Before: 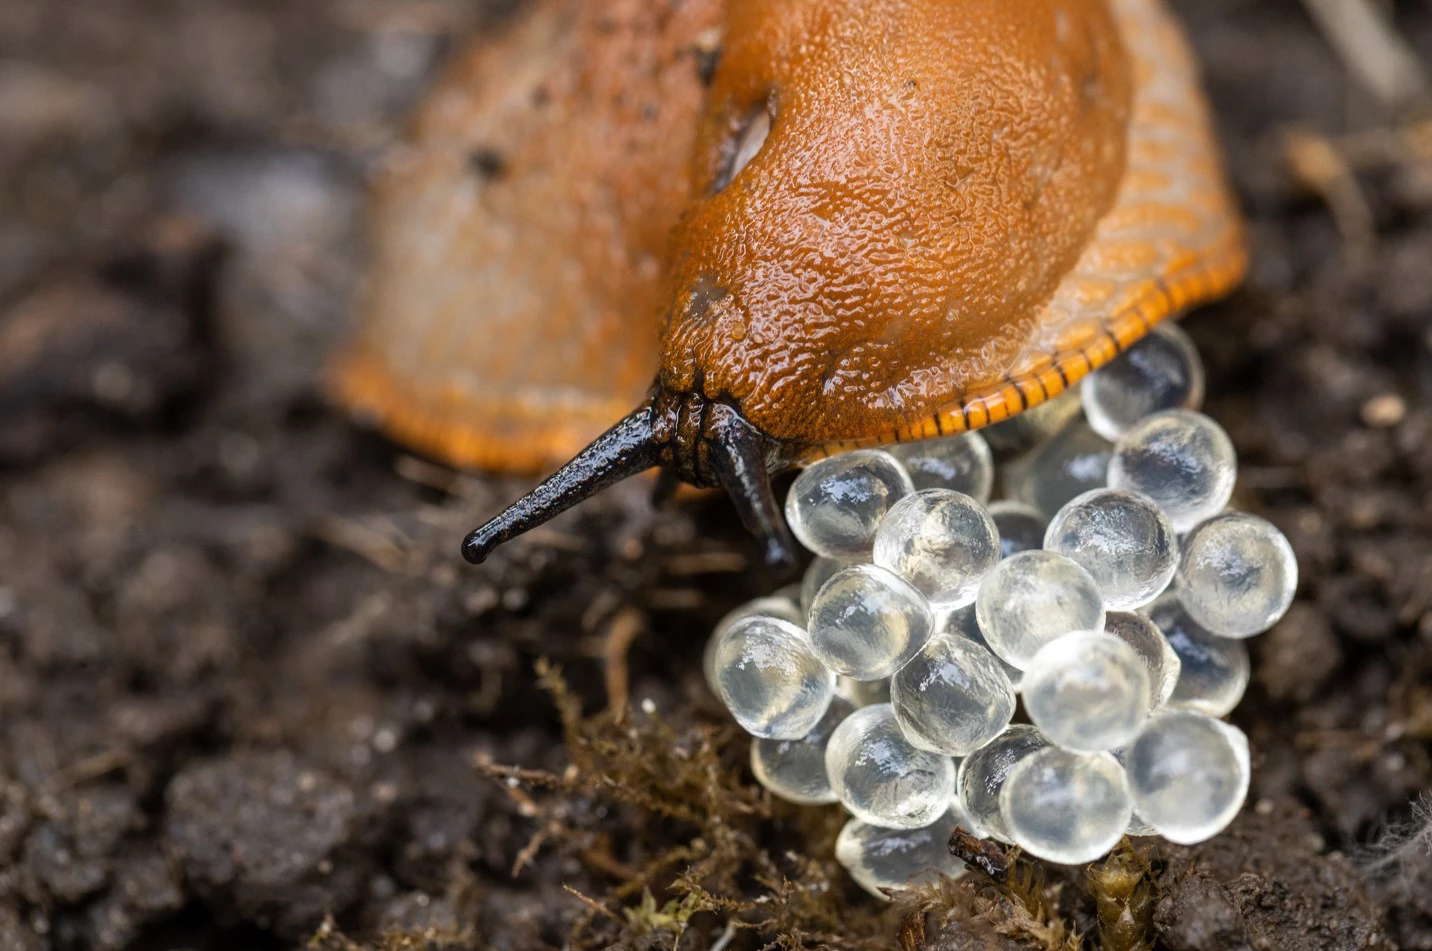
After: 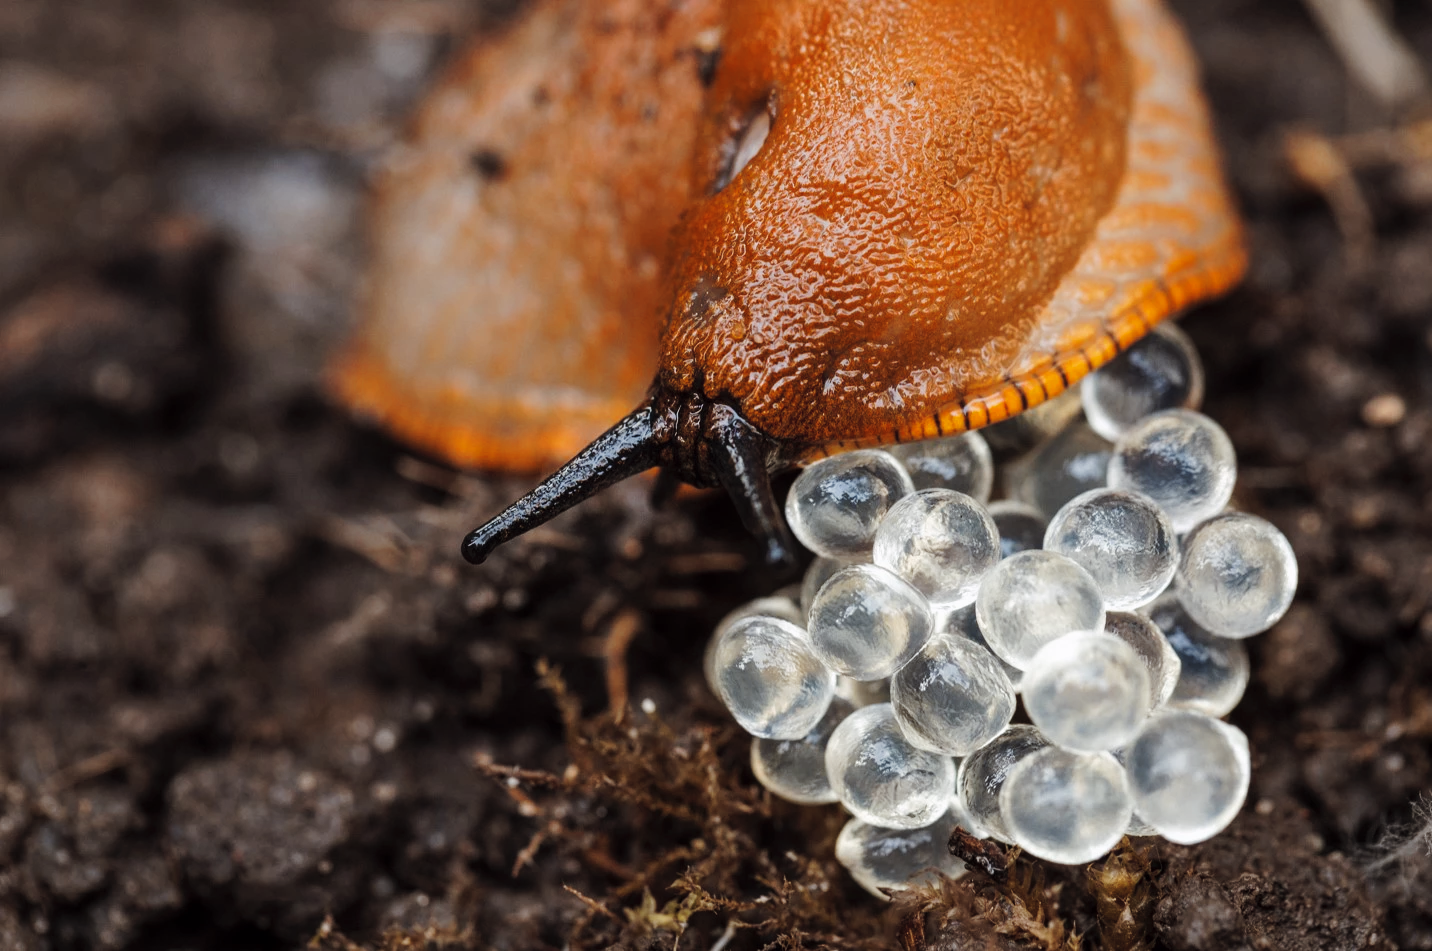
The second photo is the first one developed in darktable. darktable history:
tone curve: curves: ch0 [(0, 0) (0.003, 0.002) (0.011, 0.009) (0.025, 0.02) (0.044, 0.034) (0.069, 0.046) (0.1, 0.062) (0.136, 0.083) (0.177, 0.119) (0.224, 0.162) (0.277, 0.216) (0.335, 0.282) (0.399, 0.365) (0.468, 0.457) (0.543, 0.541) (0.623, 0.624) (0.709, 0.713) (0.801, 0.797) (0.898, 0.889) (1, 1)], preserve colors none
color look up table: target L [97.04, 96.16, 95.67, 93.8, 91.35, 78.98, 77.33, 69.03, 70.46, 47, 20.47, 200.19, 84.77, 56.02, 60.28, 50.94, 50.98, 50.1, 45.19, 42.02, 37.65, 29.9, 26.87, 7.661, 84.15, 68.58, 70.7, 53.39, 50.3, 46.37, 49.23, 47.74, 50.5, 40.78, 42.84, 32.45, 38.42, 23.54, 18.41, 23.41, 11.94, 14.92, 1.023, 92.56, 92.88, 70.38, 62.44, 47.31, 27.94], target a [-2.989, -11.72, -10.65, -20.51, -29.76, -32.54, -31.53, -1.834, -30.44, -16.04, -9.712, 0, 11.17, 64.32, 35.73, 65.83, 54.03, 64.31, 12.64, 52.22, 33.68, 6.941, 39.53, 28.54, 15.95, 44.45, 9.253, 67.1, 60.48, 63.26, 31.4, 37.1, -0.983, 51.54, 12.36, 51.73, 9.388, 44.48, 31.05, 7.57, 28.14, 29.22, 4.279, -19.16, -6.187, -25.27, -4.865, -8.464, -8.936], target b [14.17, 15.24, 87.27, 38.14, 4.819, 50.99, 24.03, 21.64, 0.767, 28.01, 18.02, 0, 59.37, 54.58, 18.3, 29.19, 52.89, 55.32, 37.6, 50.53, 39.94, 3.295, 40.84, 11.36, -1.038, -22.18, -26.79, -34.15, -1.385, -20.88, -40.41, -7.357, -55.59, 20, -63.83, -67, -27.75, -51.25, 4.339, -32.08, -32.32, -48.32, -18.62, -8.234, -6.92, -31.66, -2.812, -35.26, -12.22], num patches 49
